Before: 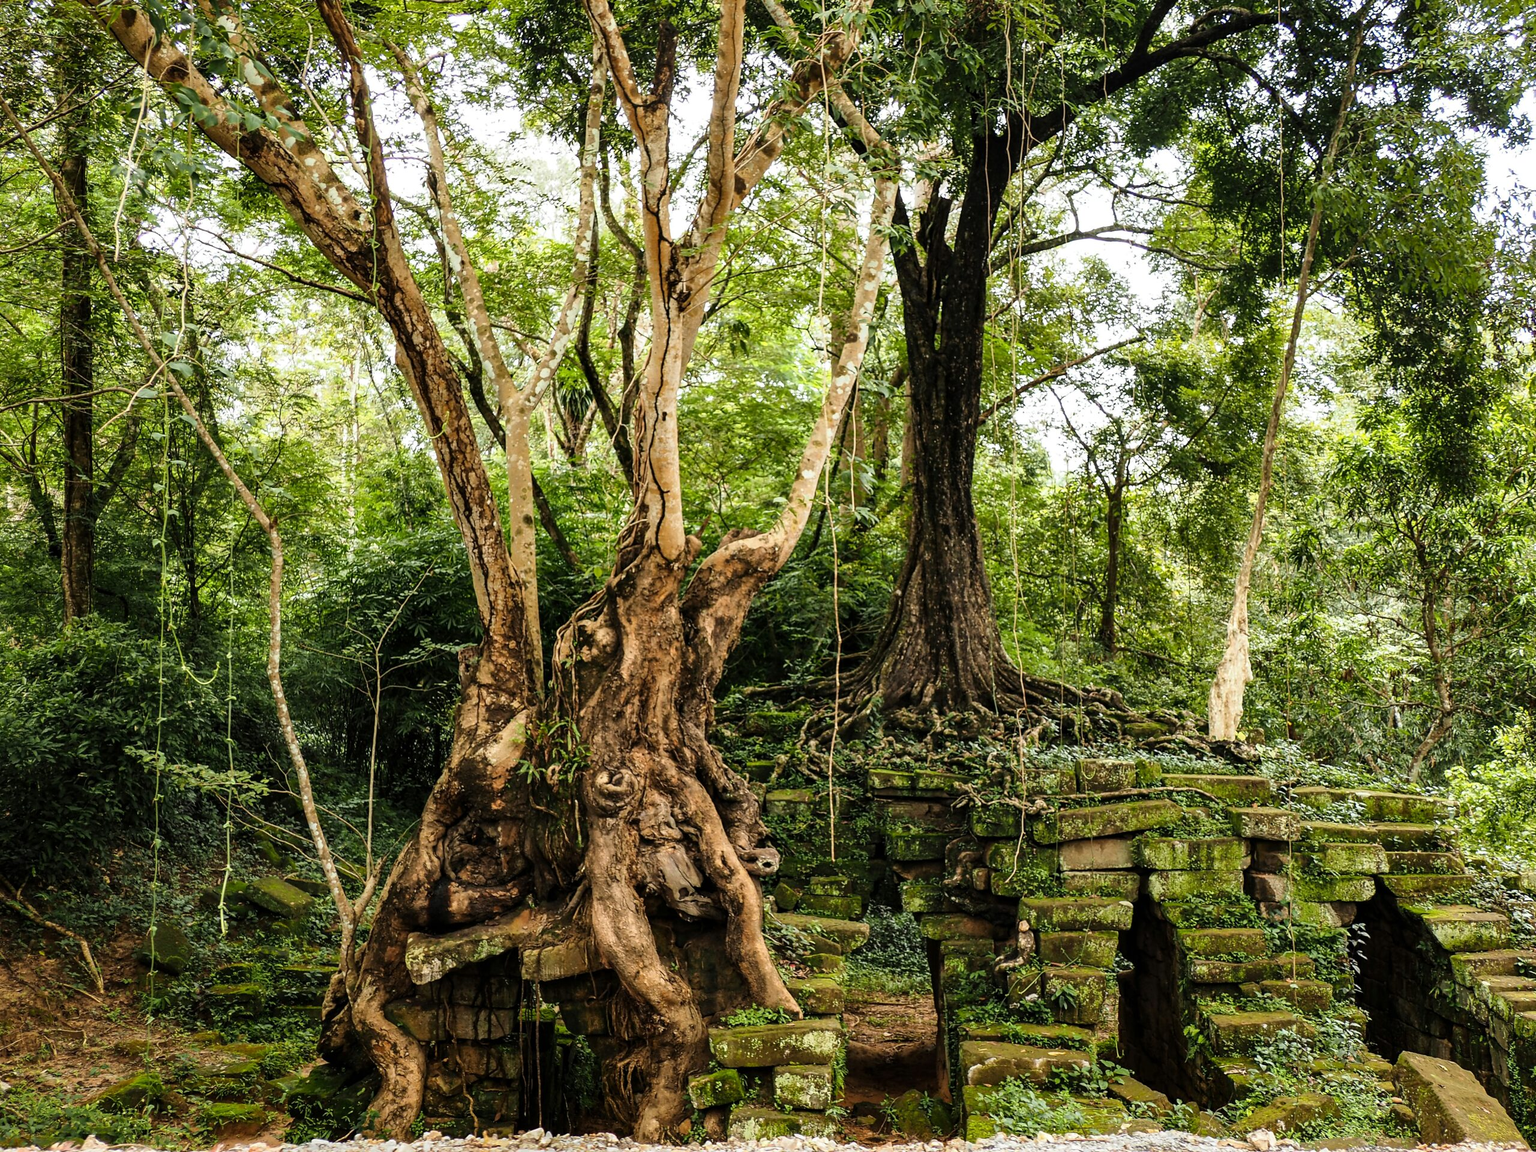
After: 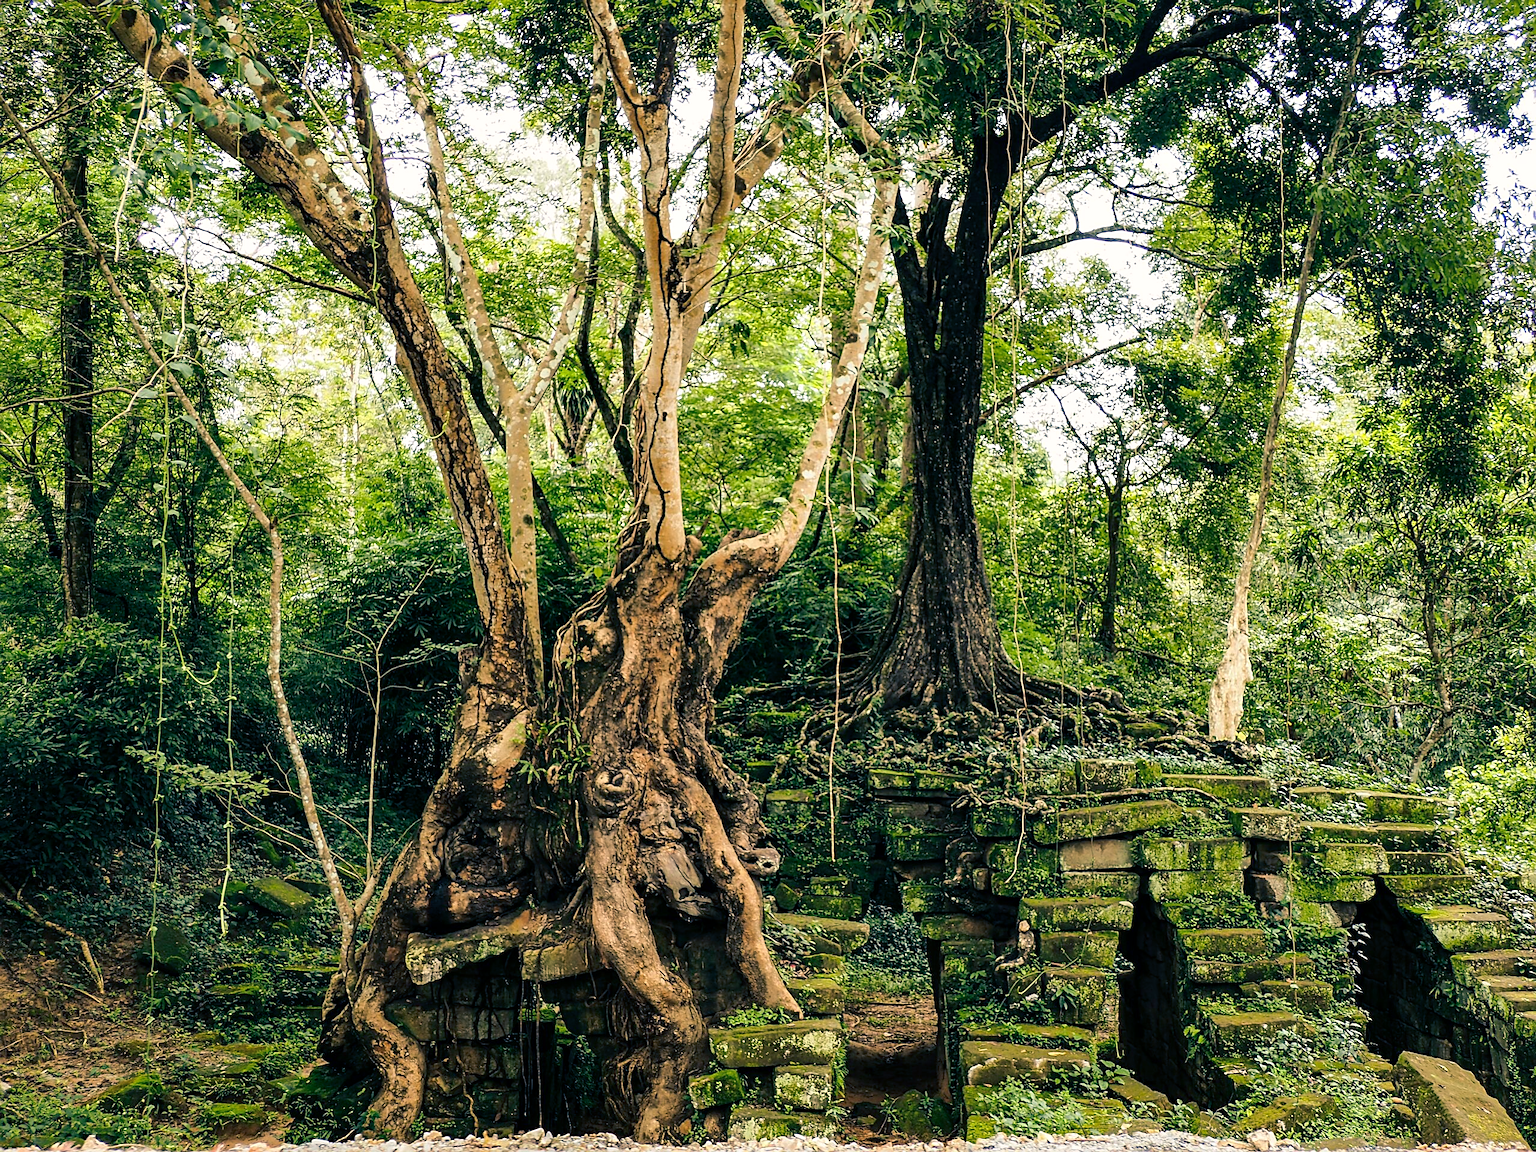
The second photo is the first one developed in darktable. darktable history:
sharpen: on, module defaults
tone equalizer: on, module defaults
color balance rgb: shadows lift › luminance -40.769%, shadows lift › chroma 14.144%, shadows lift › hue 256.95°, highlights gain › chroma 1.025%, highlights gain › hue 60.26°, perceptual saturation grading › global saturation 0.699%, perceptual brilliance grading › mid-tones 11.079%, perceptual brilliance grading › shadows 14.763%
